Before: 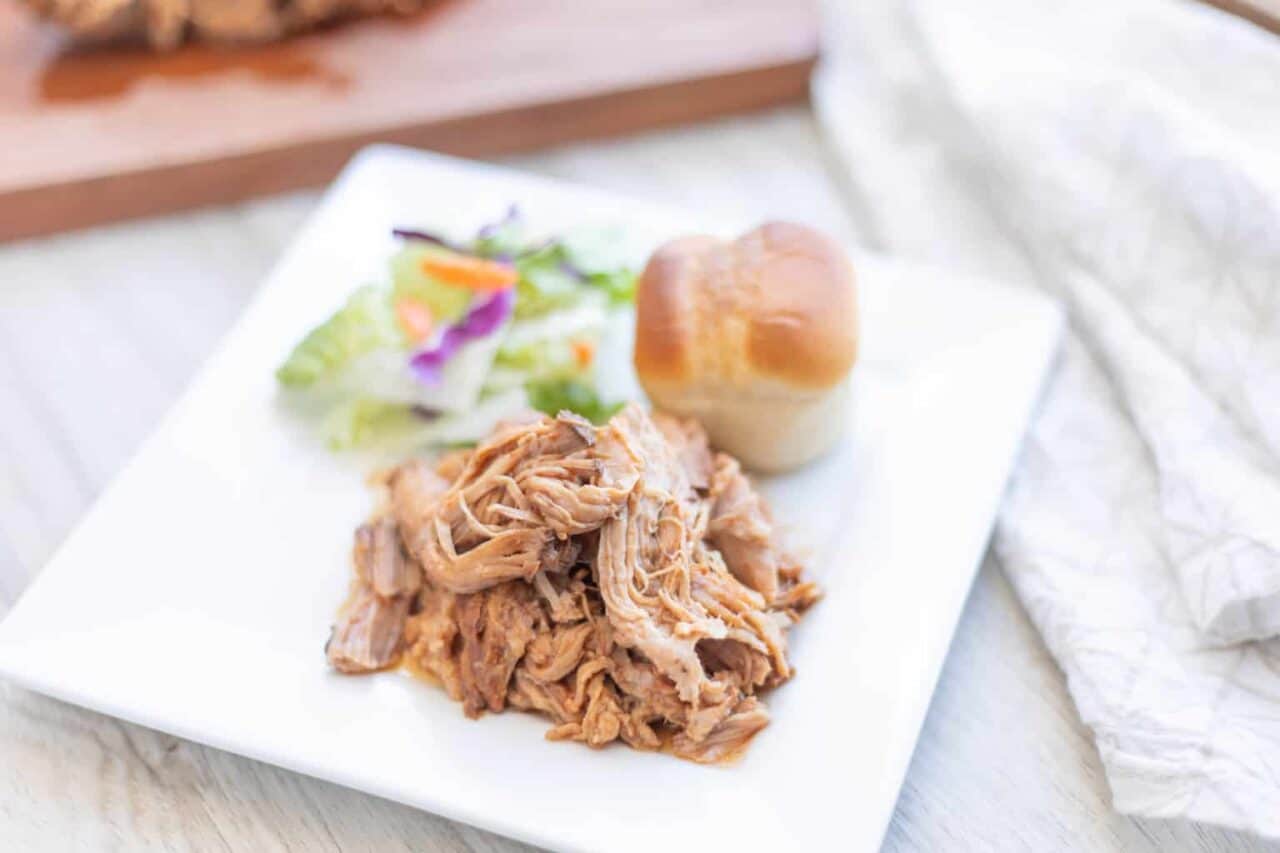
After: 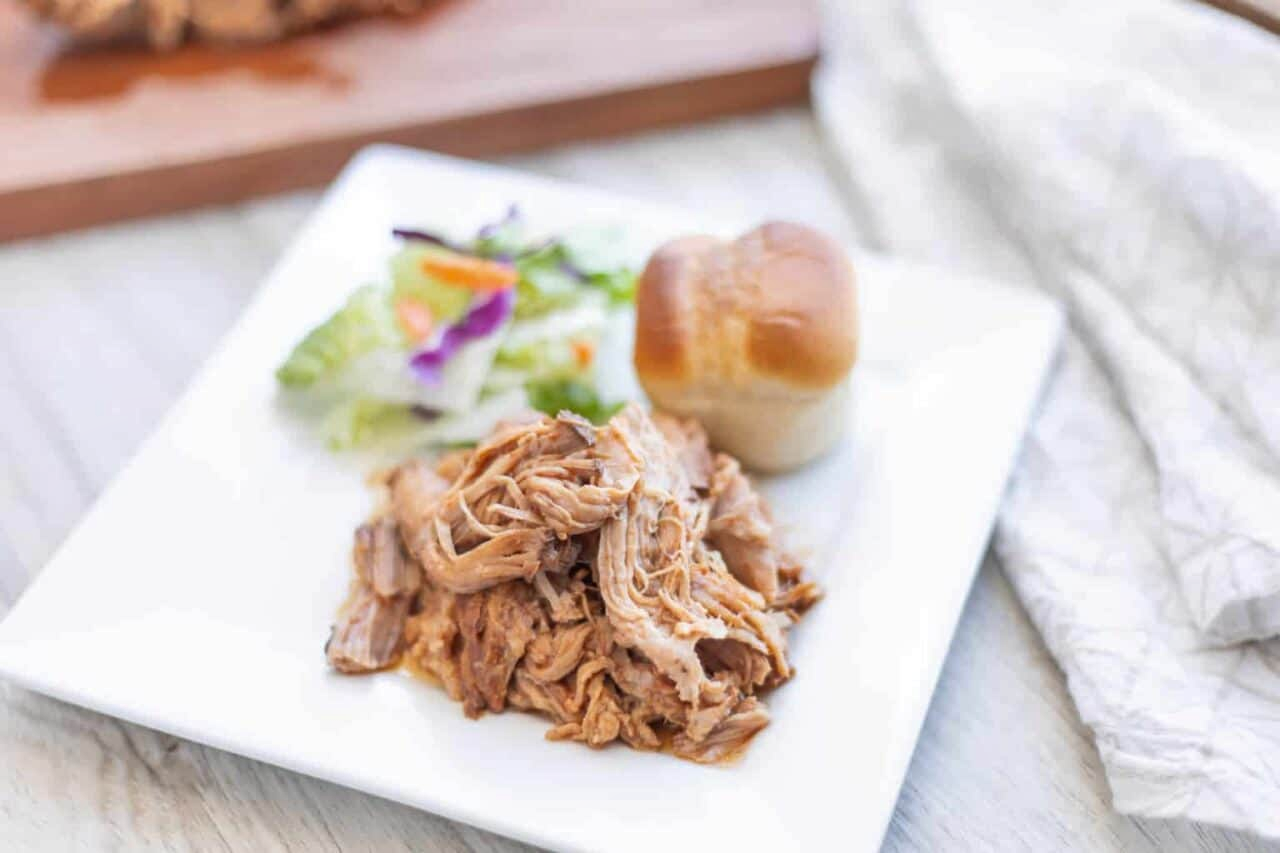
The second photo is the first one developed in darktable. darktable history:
shadows and highlights: shadows 21.03, highlights -35.65, soften with gaussian
